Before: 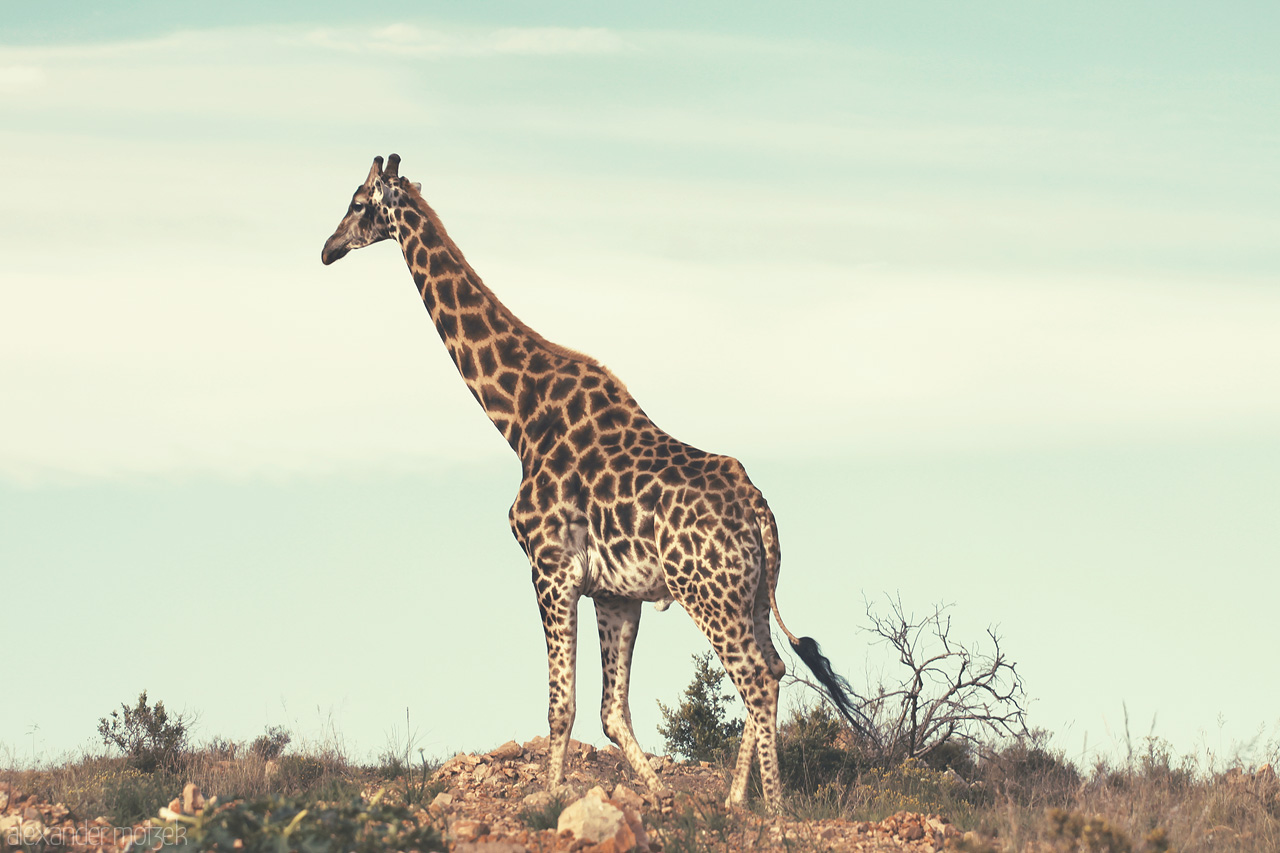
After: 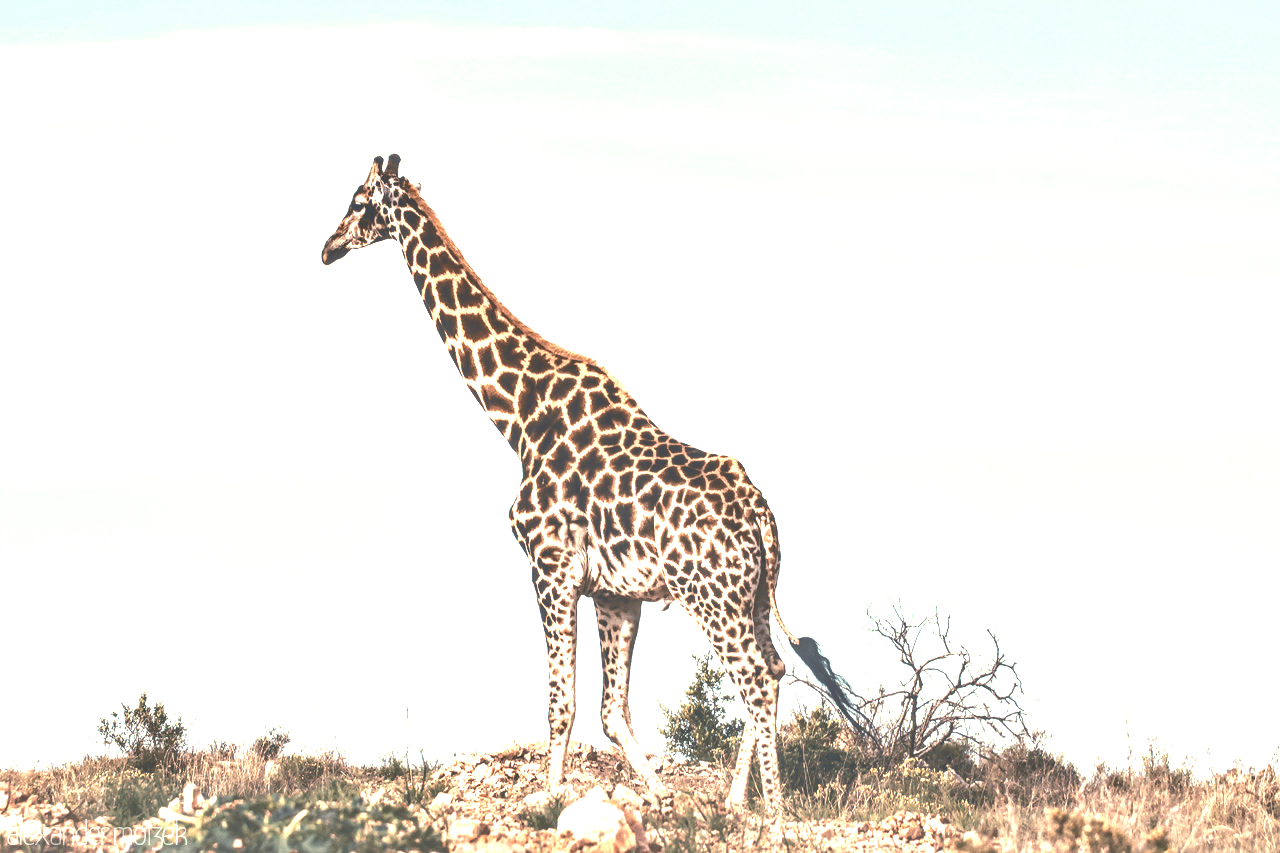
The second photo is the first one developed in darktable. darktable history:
shadows and highlights: shadows 20.73, highlights -35.84, soften with gaussian
color balance rgb: perceptual saturation grading › global saturation 0.648%, global vibrance 20%
exposure: black level correction 0.001, exposure 1.731 EV, compensate highlight preservation false
levels: mode automatic
local contrast: highlights 1%, shadows 3%, detail 133%
color zones: curves: ch0 [(0.018, 0.548) (0.197, 0.654) (0.425, 0.447) (0.605, 0.658) (0.732, 0.579)]; ch1 [(0.105, 0.531) (0.224, 0.531) (0.386, 0.39) (0.618, 0.456) (0.732, 0.456) (0.956, 0.421)]; ch2 [(0.039, 0.583) (0.215, 0.465) (0.399, 0.544) (0.465, 0.548) (0.614, 0.447) (0.724, 0.43) (0.882, 0.623) (0.956, 0.632)]
tone equalizer: -8 EV -0.002 EV, -7 EV 0.005 EV, -6 EV -0.039 EV, -5 EV 0.013 EV, -4 EV -0.011 EV, -3 EV 0.025 EV, -2 EV -0.049 EV, -1 EV -0.28 EV, +0 EV -0.584 EV
